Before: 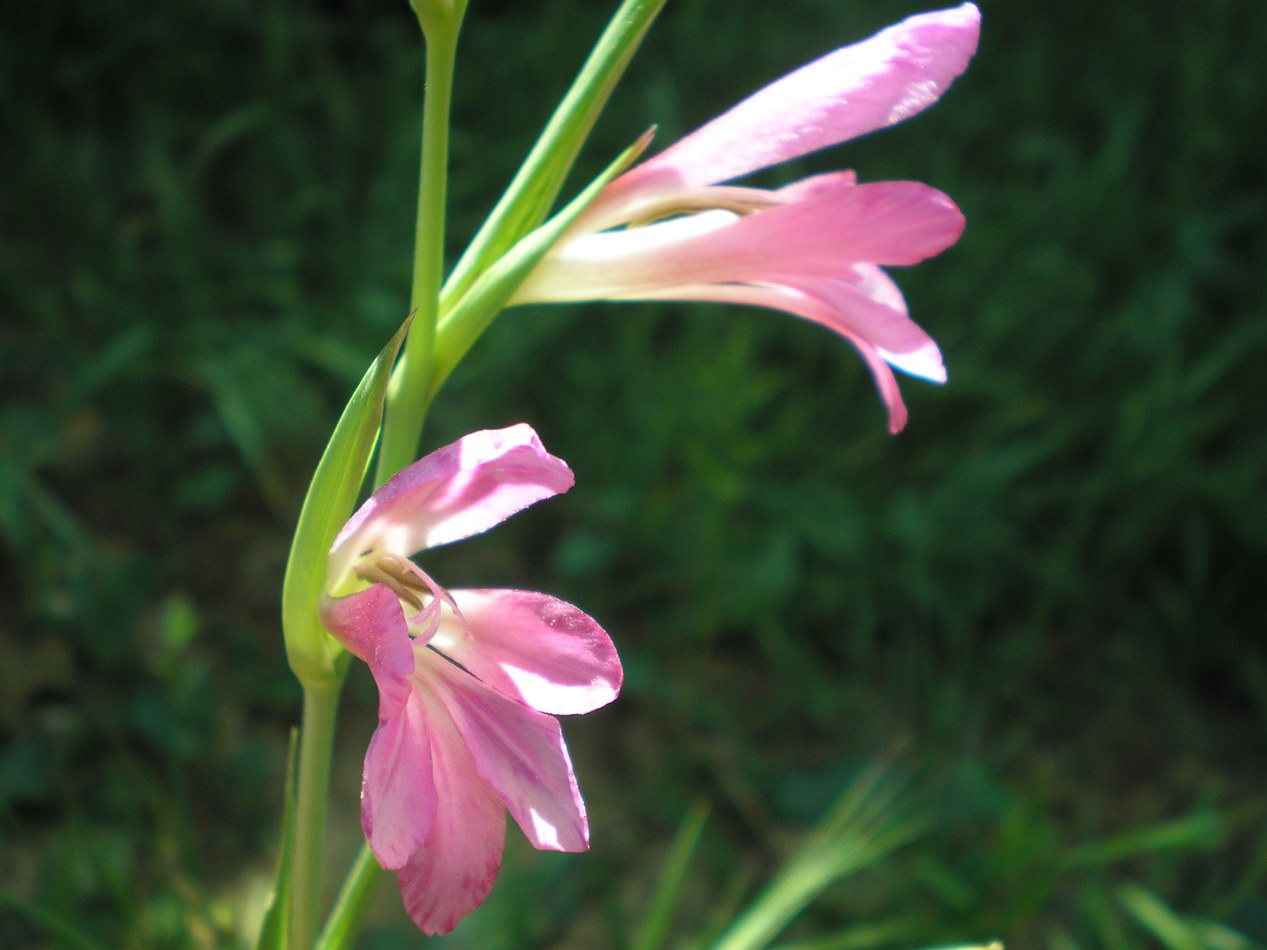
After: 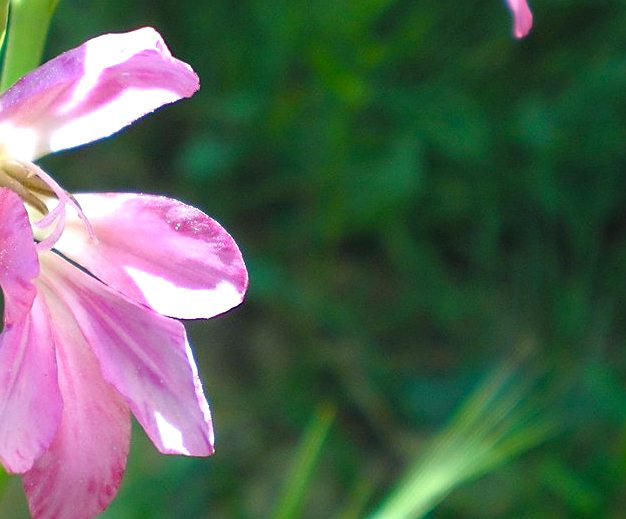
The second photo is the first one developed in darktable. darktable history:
color balance rgb: perceptual saturation grading › global saturation 20%, perceptual saturation grading › highlights -25%, perceptual saturation grading › shadows 25%
crop: left 29.672%, top 41.786%, right 20.851%, bottom 3.487%
color correction: saturation 0.98
white balance: red 0.931, blue 1.11
exposure: exposure 0.6 EV, compensate highlight preservation false
sharpen: on, module defaults
